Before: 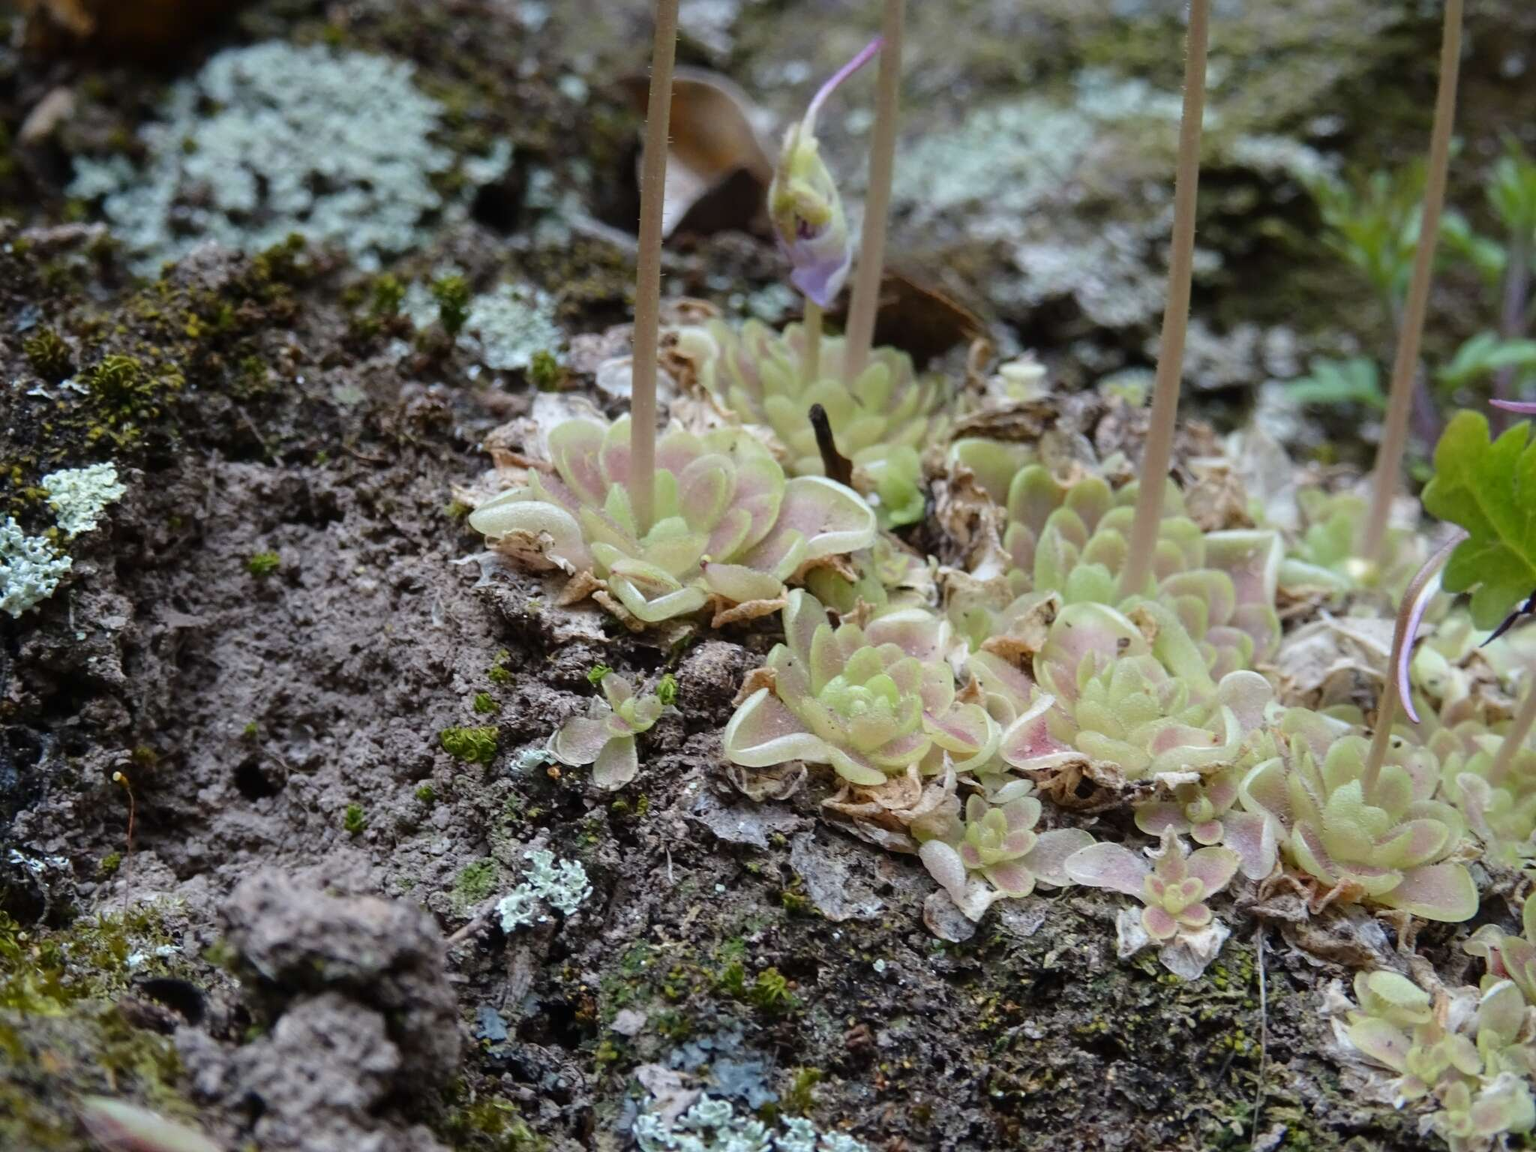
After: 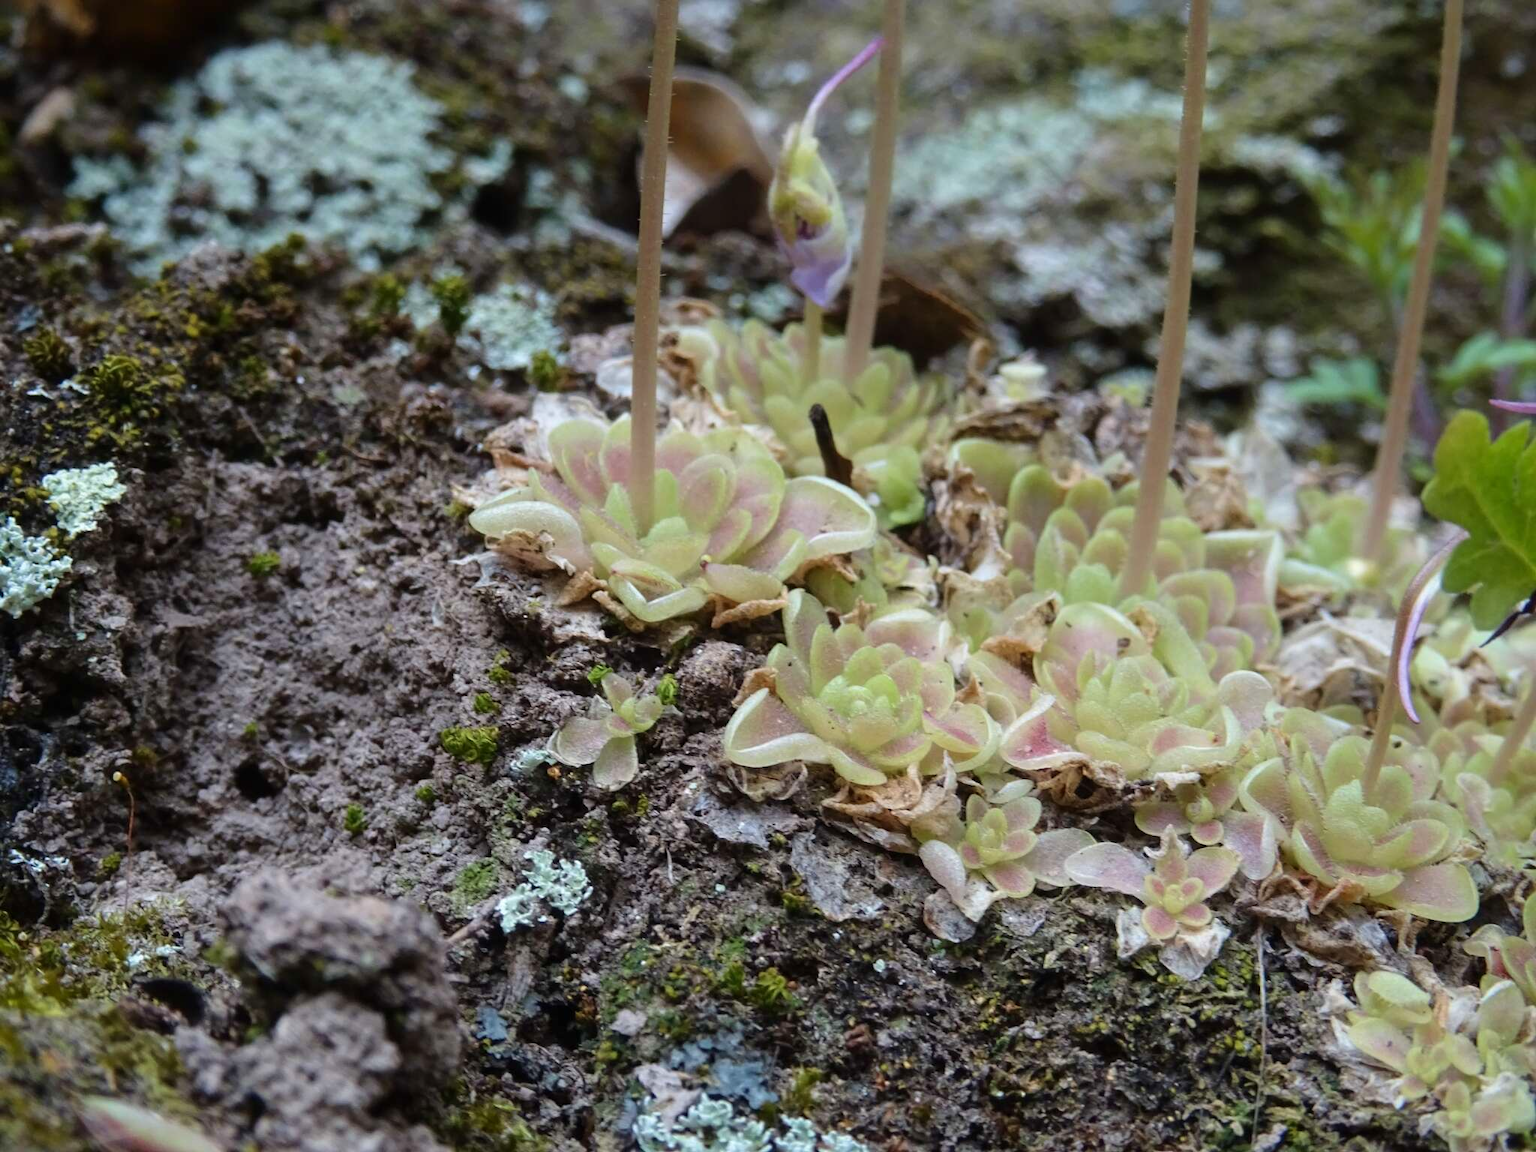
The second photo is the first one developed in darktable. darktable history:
rotate and perspective: crop left 0, crop top 0
velvia: strength 15%
